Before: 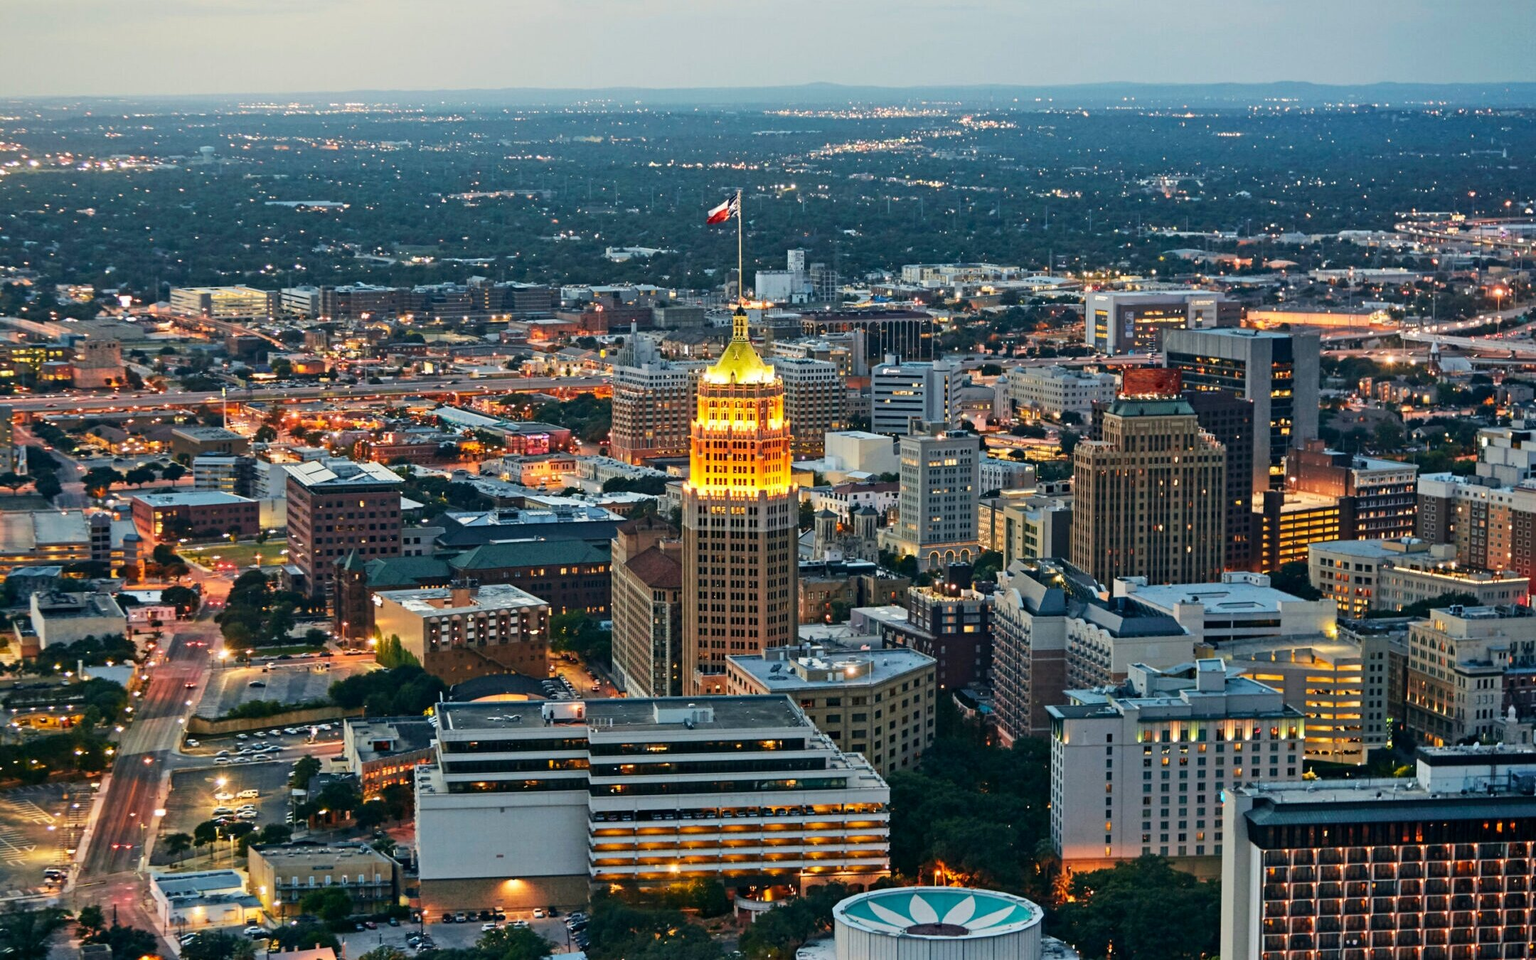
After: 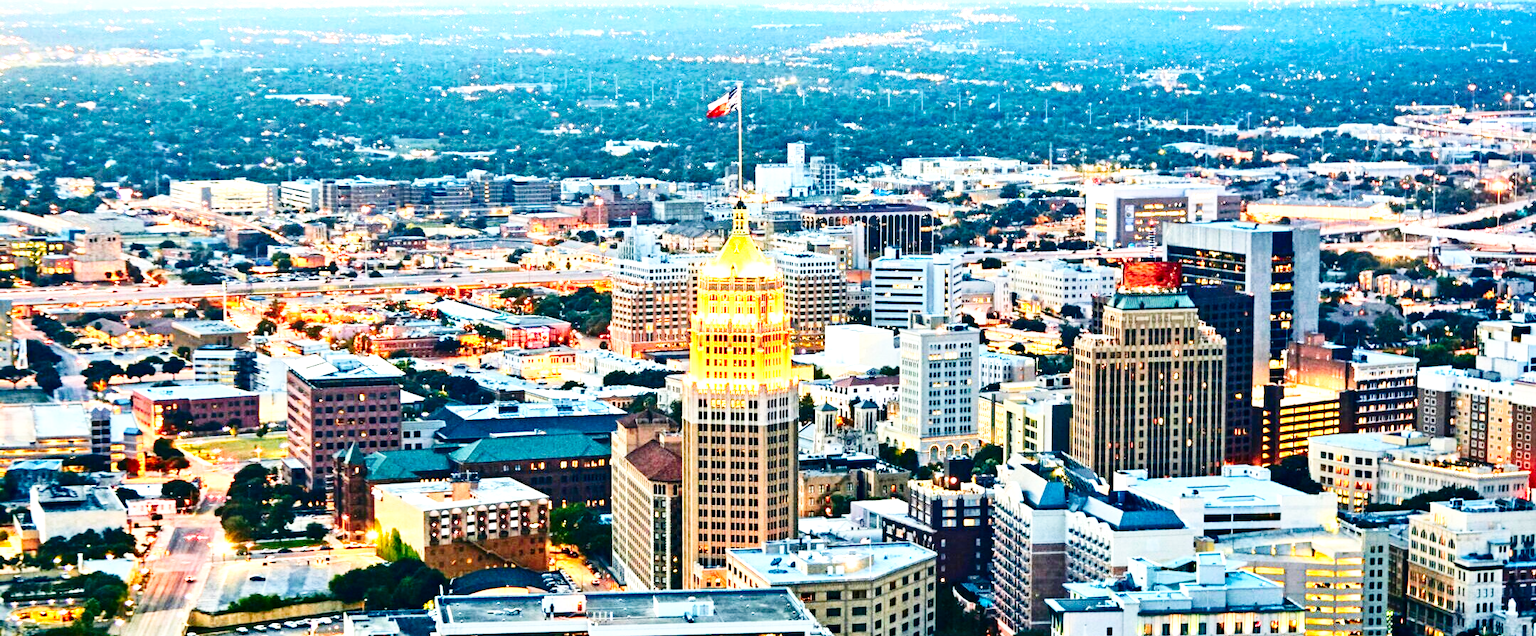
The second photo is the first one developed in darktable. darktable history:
exposure: black level correction 0, exposure 0.9 EV, compensate highlight preservation false
crop: top 11.147%, bottom 22.515%
levels: levels [0, 0.492, 0.984]
base curve: curves: ch0 [(0, 0.003) (0.001, 0.002) (0.006, 0.004) (0.02, 0.022) (0.048, 0.086) (0.094, 0.234) (0.162, 0.431) (0.258, 0.629) (0.385, 0.8) (0.548, 0.918) (0.751, 0.988) (1, 1)], exposure shift 0.569, preserve colors none
contrast brightness saturation: contrast 0.193, brightness -0.112, saturation 0.206
